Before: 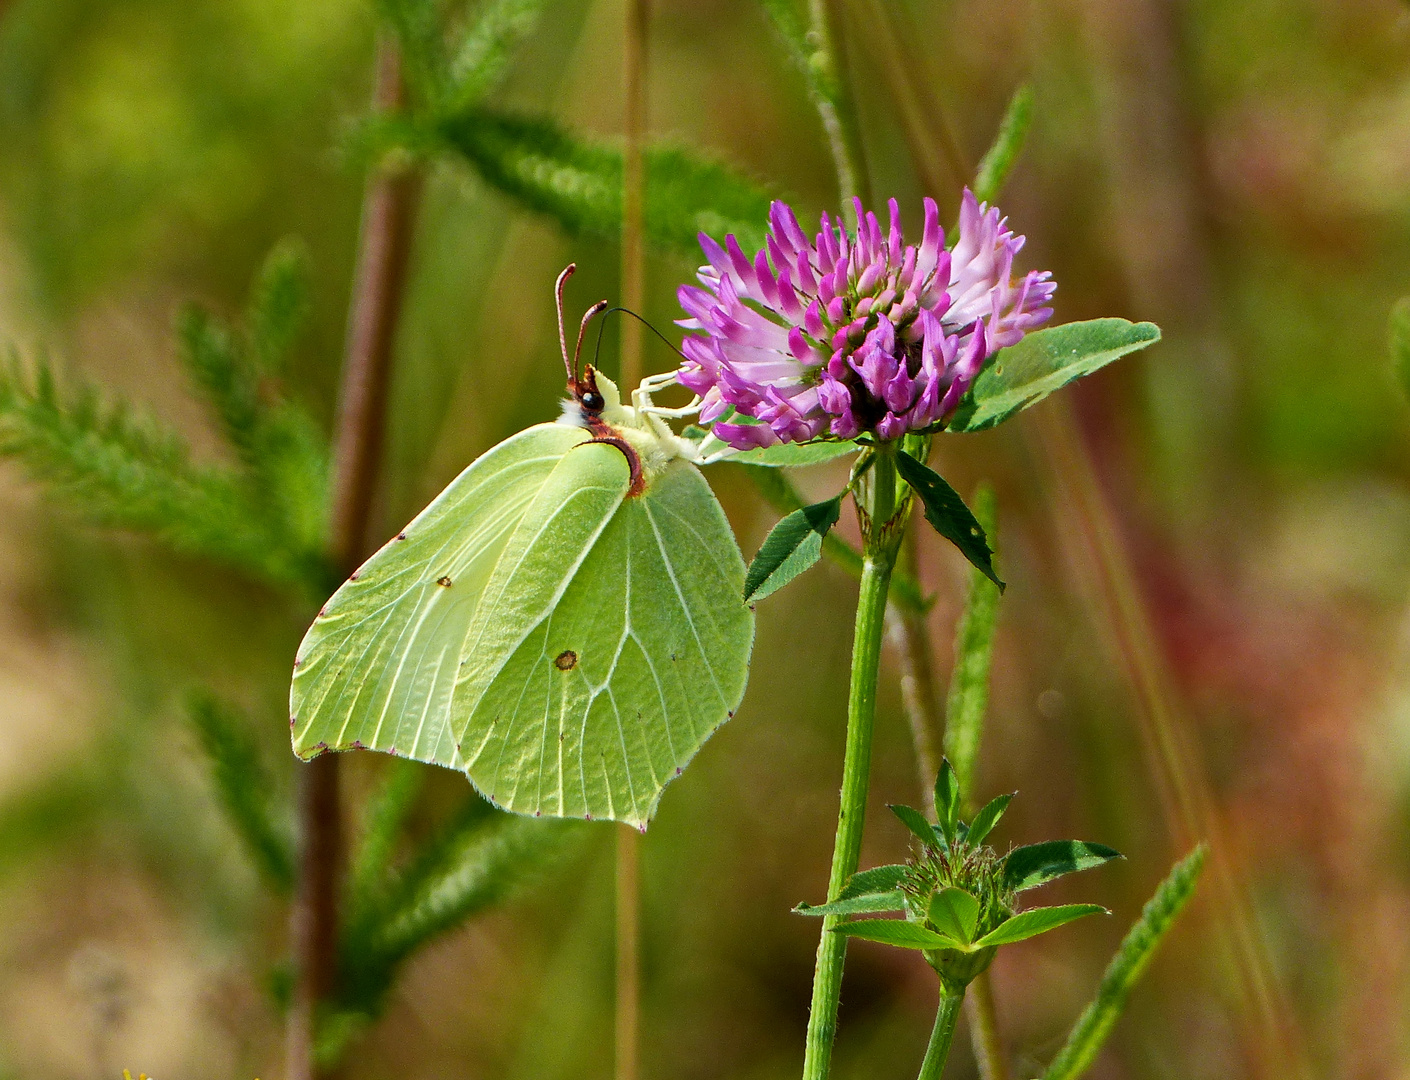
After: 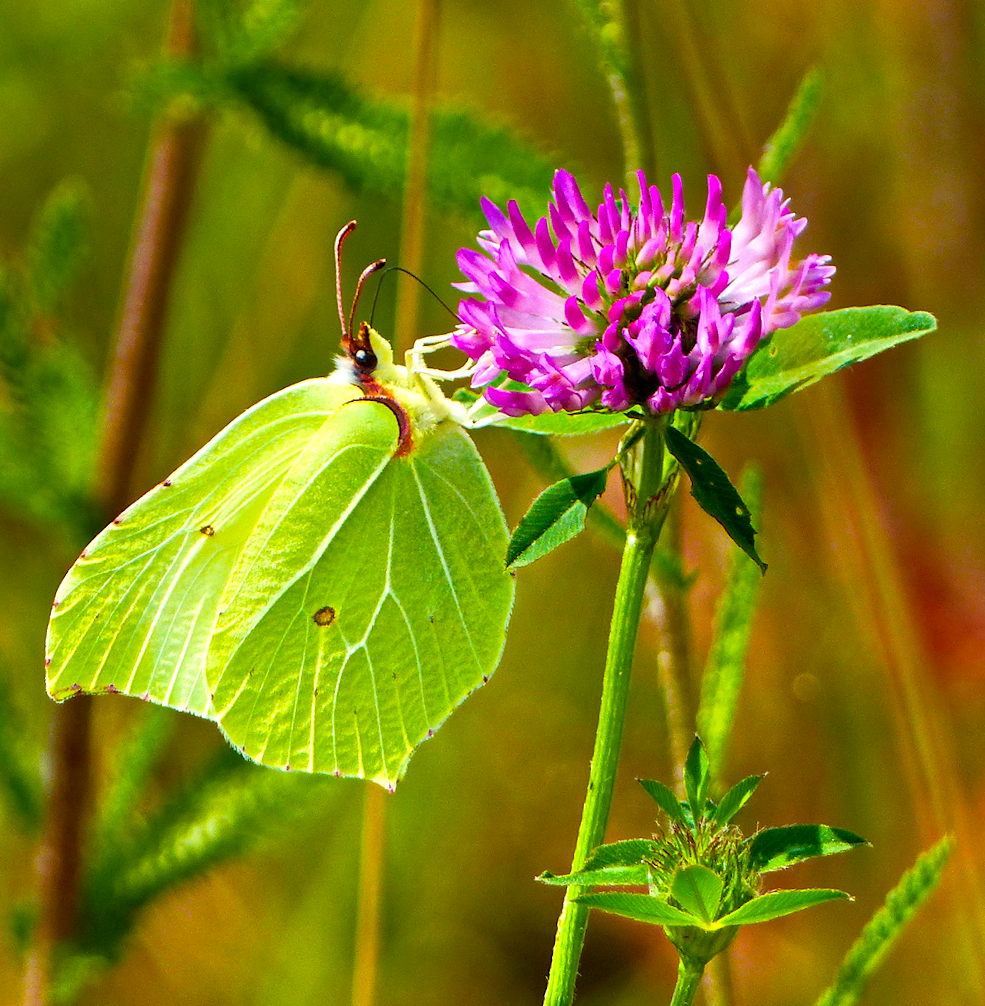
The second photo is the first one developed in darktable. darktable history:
crop and rotate: angle -3.27°, left 14.277%, top 0.028%, right 10.766%, bottom 0.028%
tone equalizer: on, module defaults
exposure: black level correction 0, exposure 0.877 EV, compensate exposure bias true, compensate highlight preservation false
graduated density: rotation -0.352°, offset 57.64
color balance rgb: linear chroma grading › global chroma 15%, perceptual saturation grading › global saturation 30%
